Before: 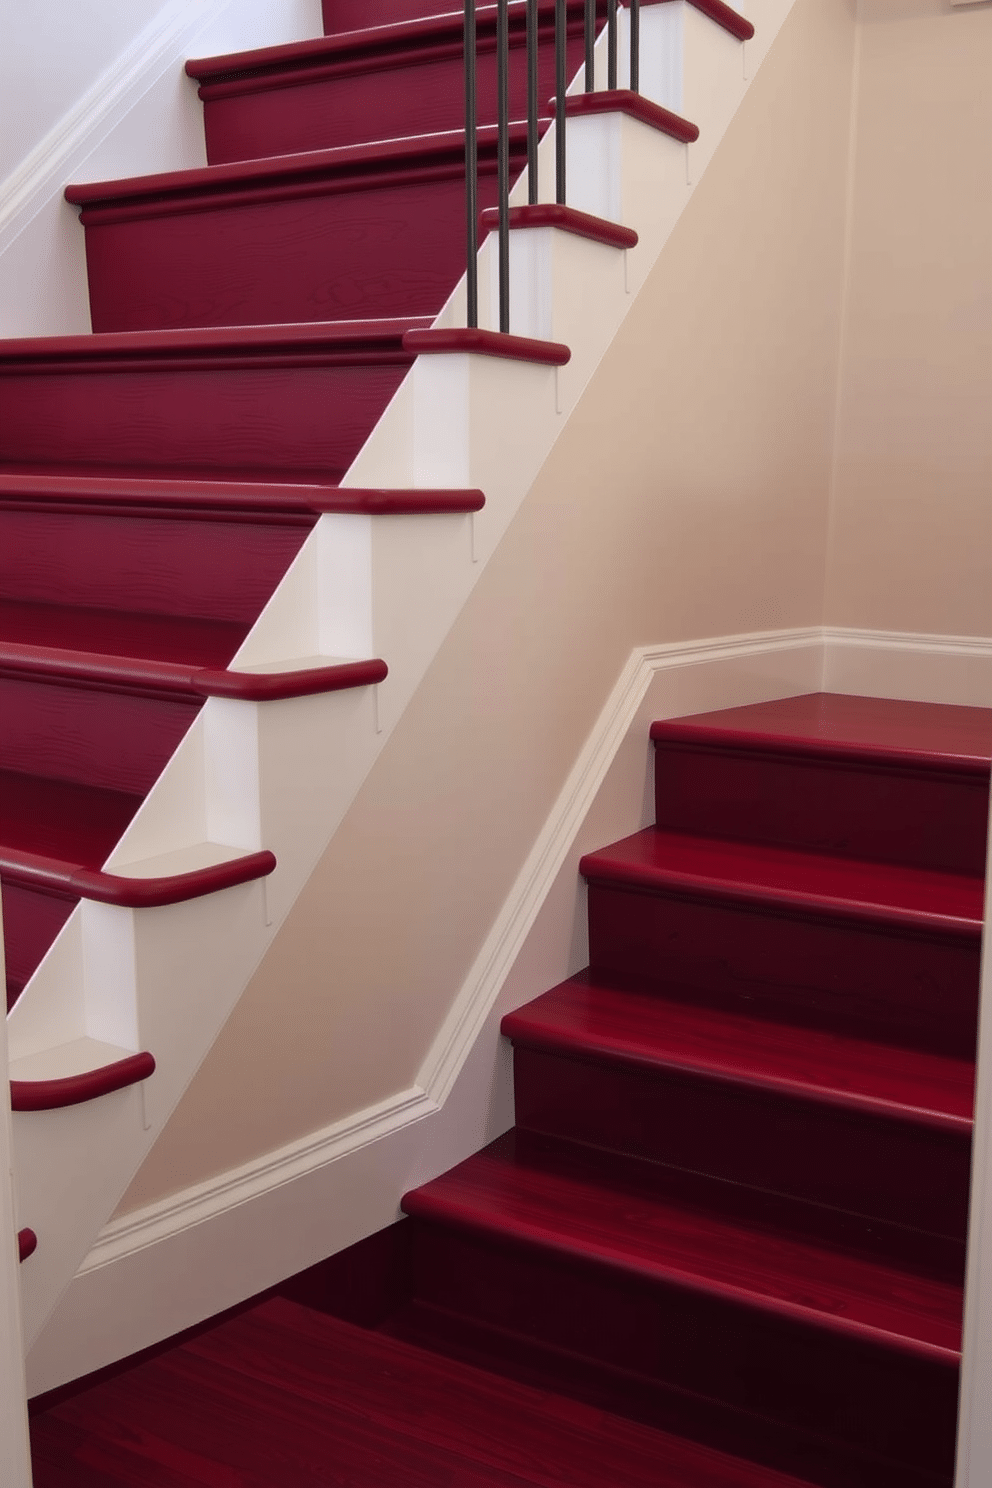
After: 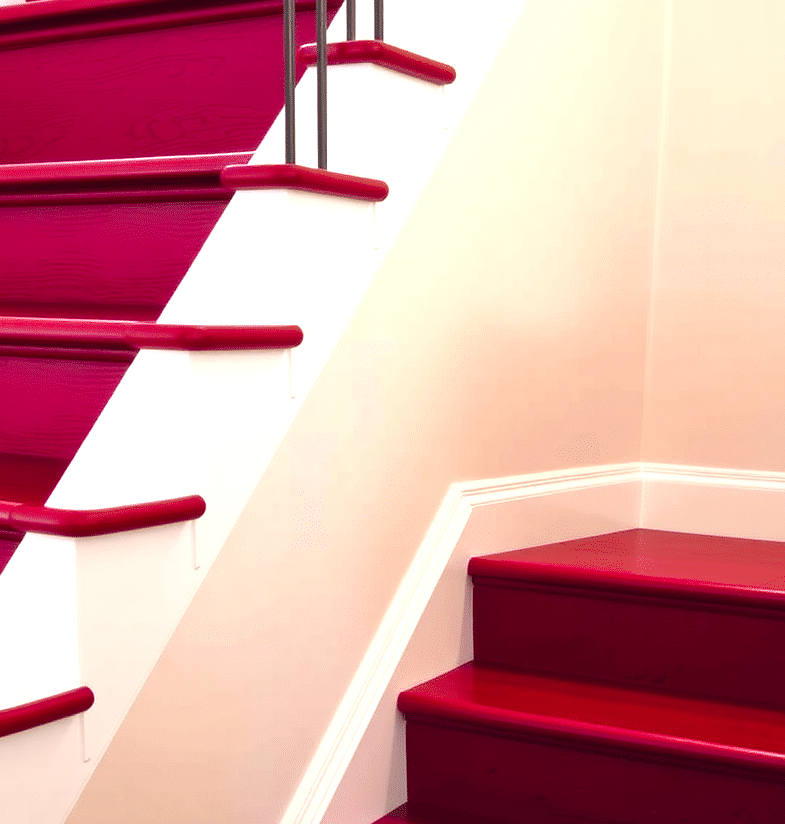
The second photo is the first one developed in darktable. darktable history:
crop: left 18.366%, top 11.08%, right 2.435%, bottom 33.505%
exposure: black level correction 0, exposure 1.2 EV, compensate exposure bias true, compensate highlight preservation false
color balance rgb: perceptual saturation grading › global saturation 35.052%, perceptual saturation grading › highlights -25.364%, perceptual saturation grading › shadows 49.616%
local contrast: mode bilateral grid, contrast 20, coarseness 50, detail 119%, midtone range 0.2
